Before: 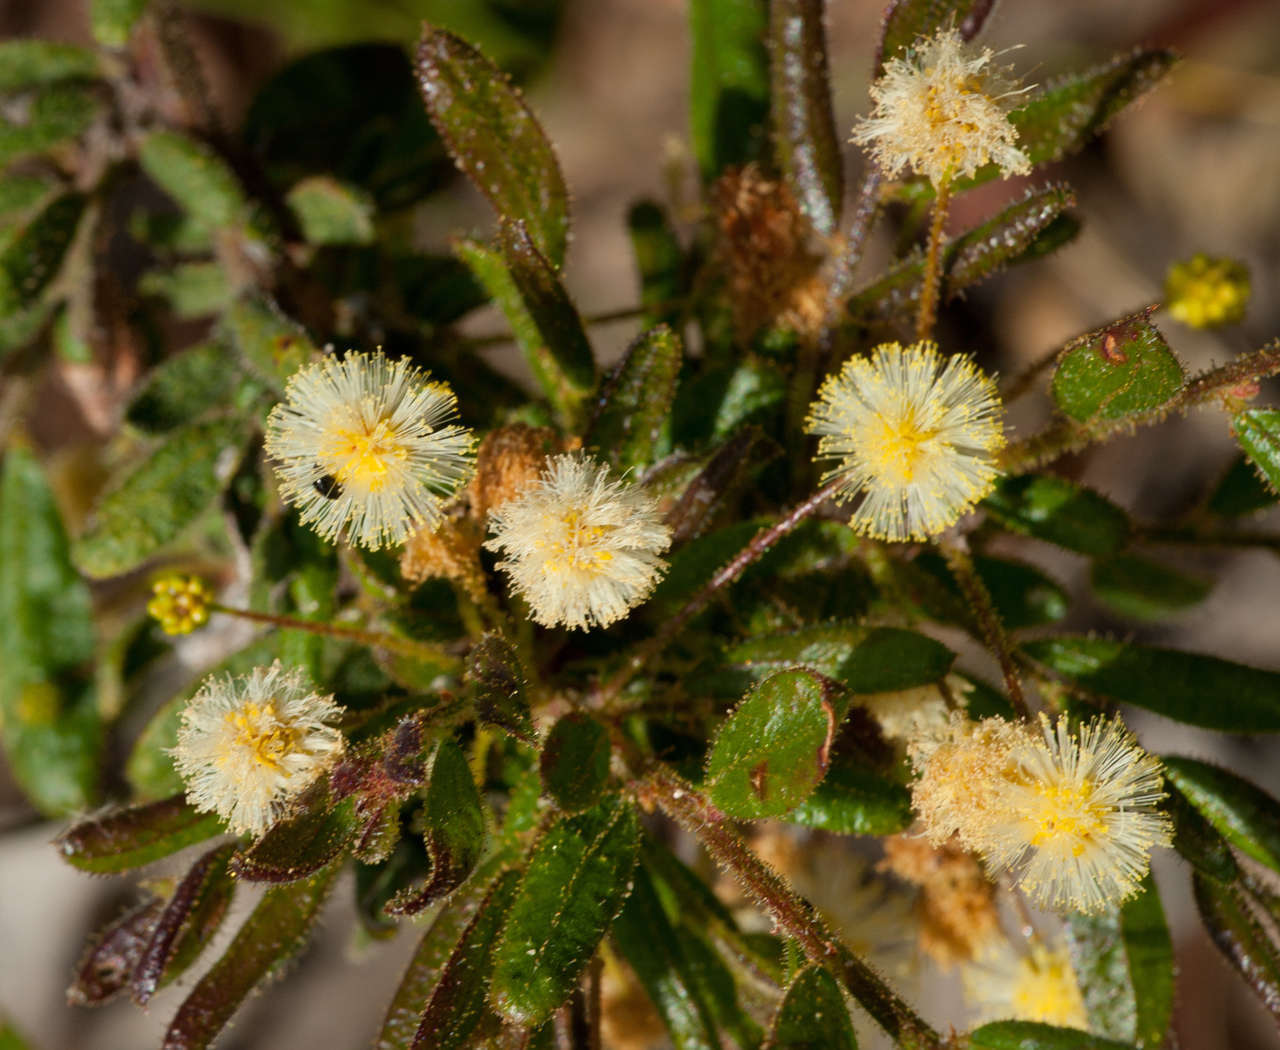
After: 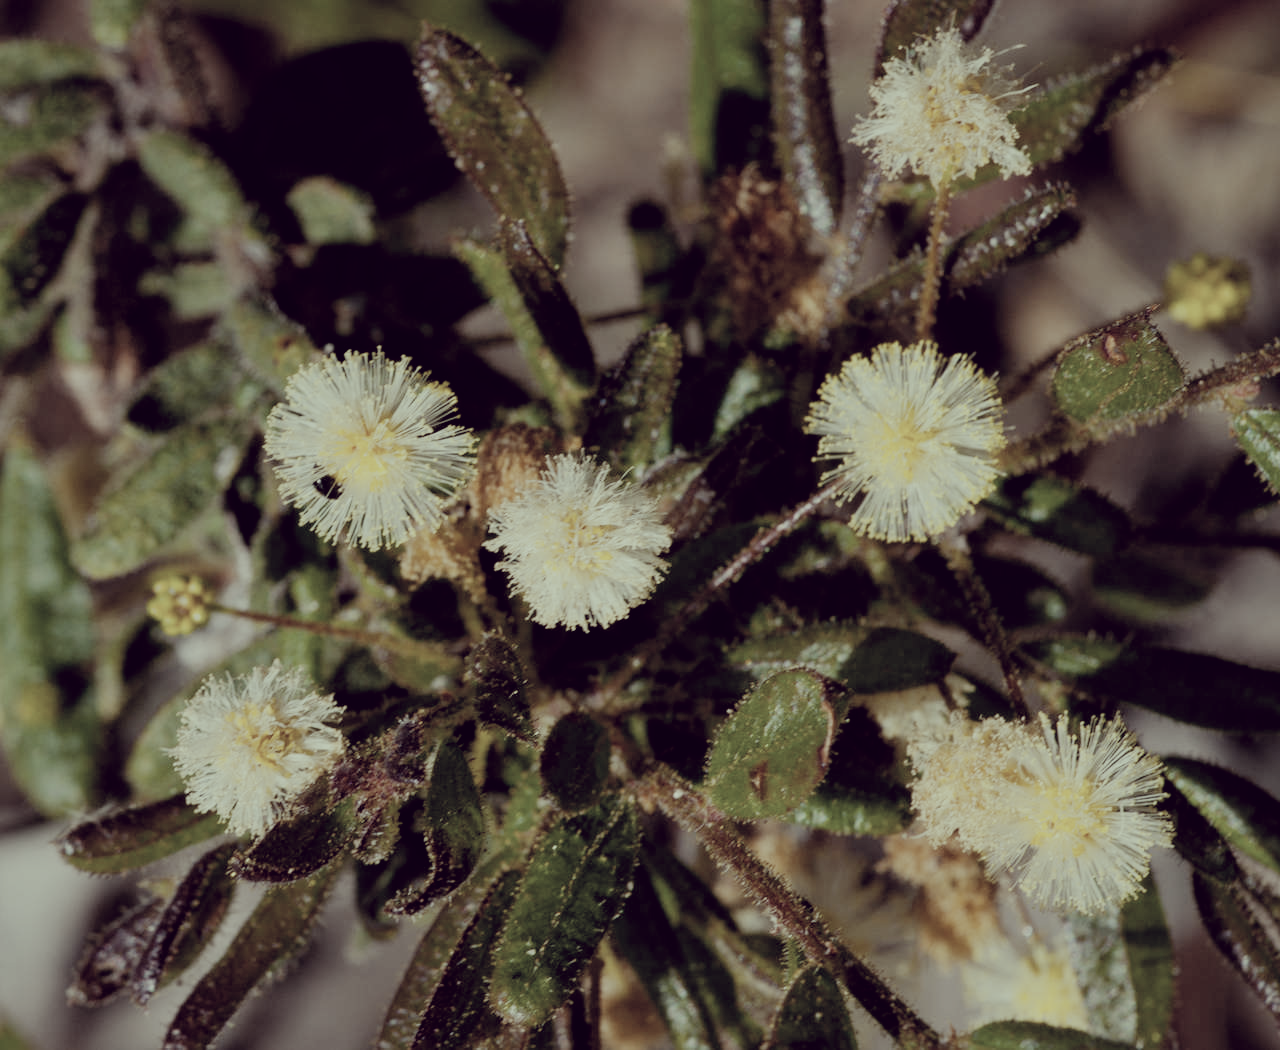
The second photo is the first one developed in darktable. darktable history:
color correction: highlights a* -20.67, highlights b* 20.37, shadows a* 19.68, shadows b* -20.85, saturation 0.437
filmic rgb: black relative exposure -6.98 EV, white relative exposure 5.67 EV, threshold 5.99 EV, hardness 2.86, preserve chrominance no, color science v3 (2019), use custom middle-gray values true, enable highlight reconstruction true
